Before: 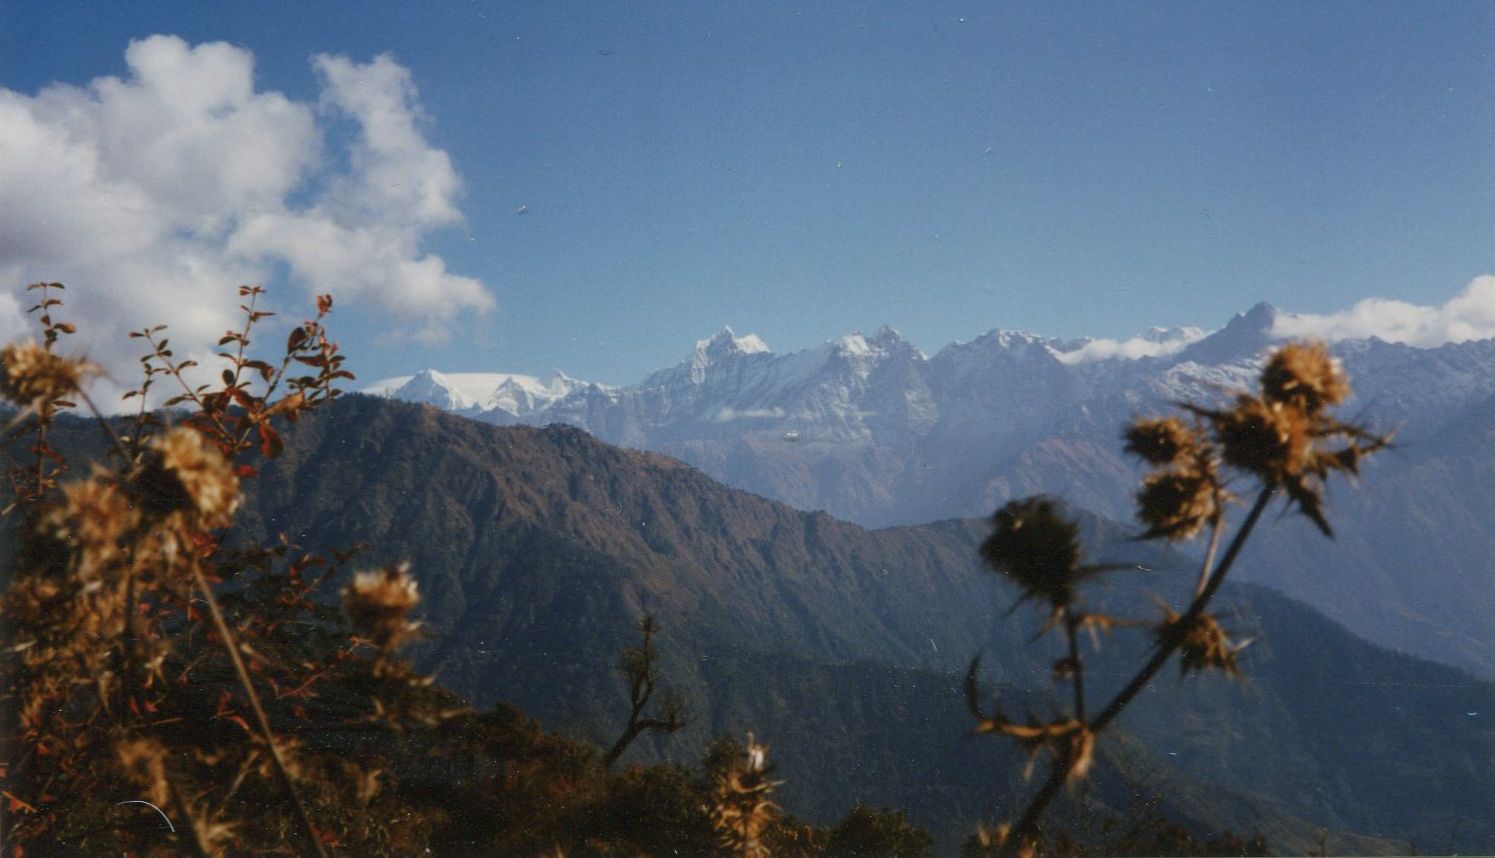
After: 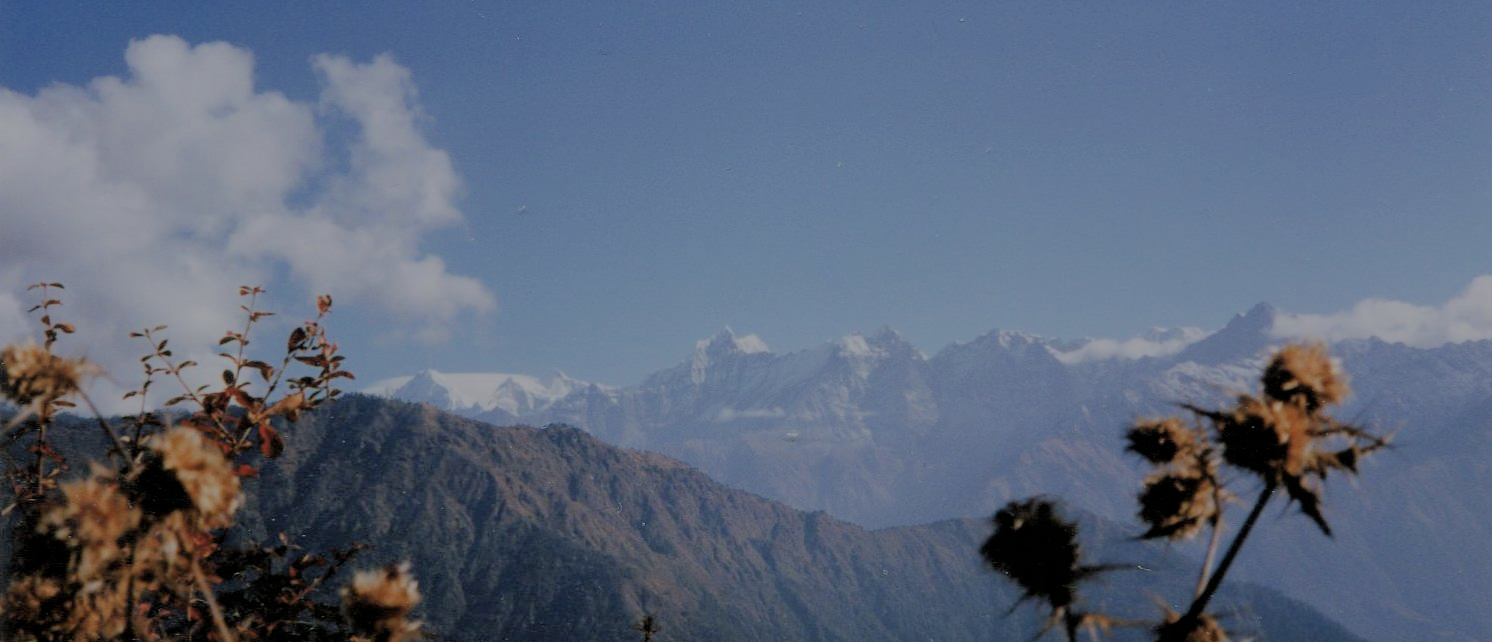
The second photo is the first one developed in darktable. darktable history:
crop: bottom 24.967%
filmic rgb: black relative exposure -4.42 EV, white relative exposure 6.58 EV, hardness 1.85, contrast 0.5
color calibration: illuminant as shot in camera, x 0.358, y 0.373, temperature 4628.91 K
